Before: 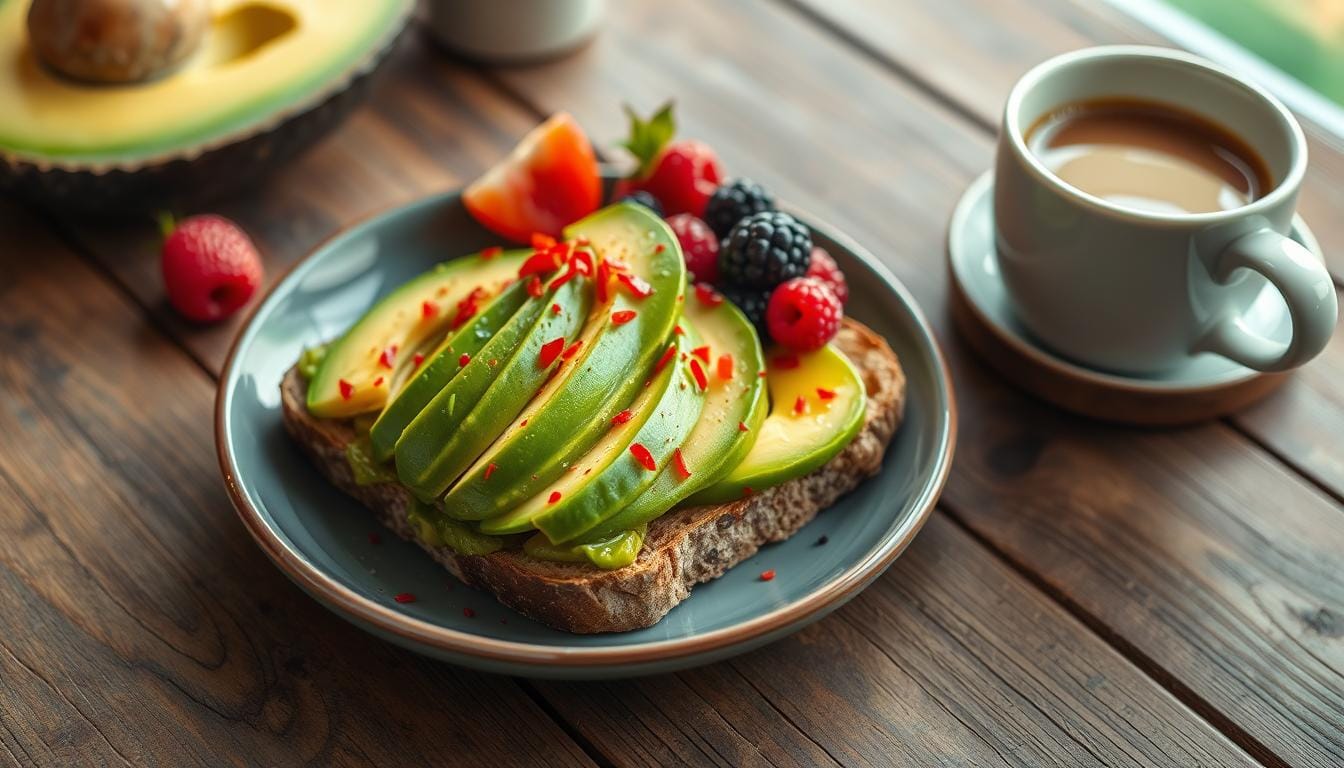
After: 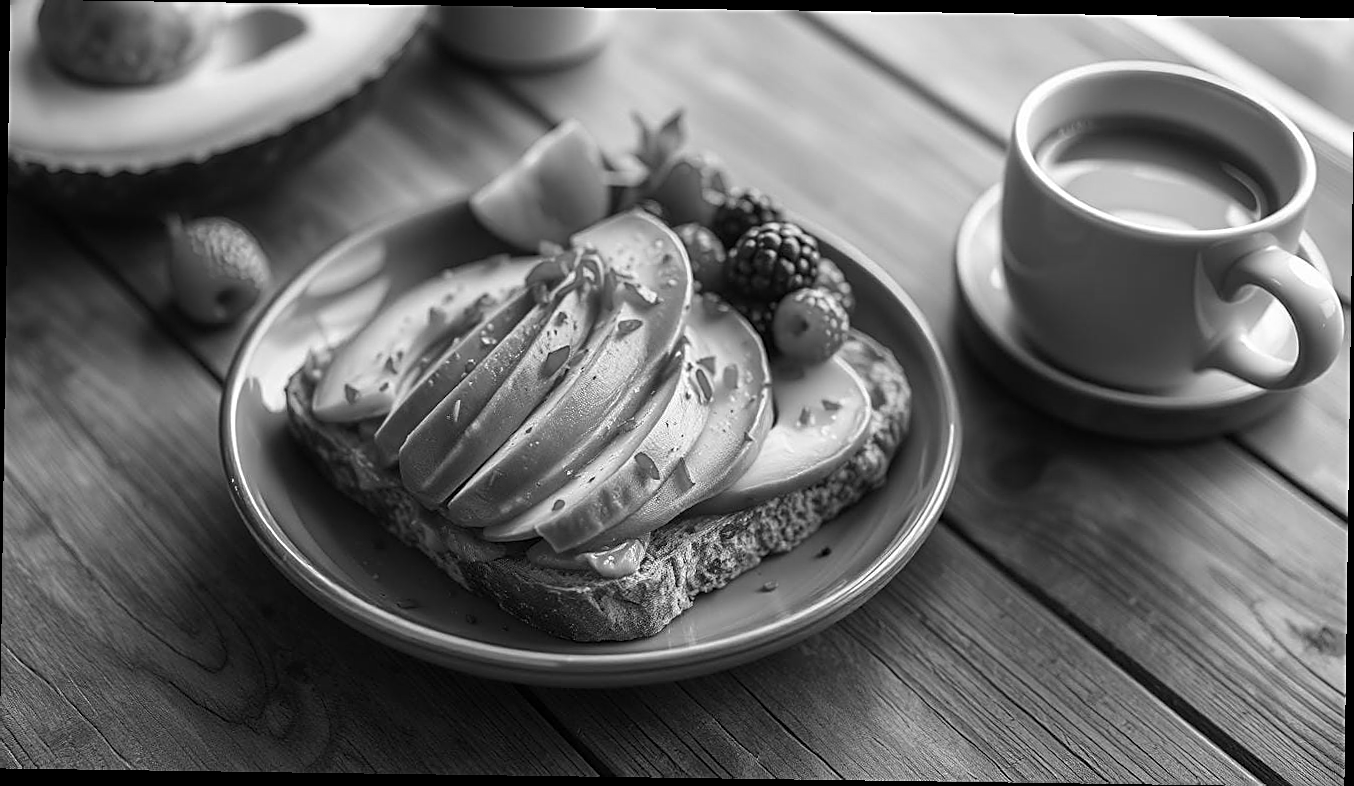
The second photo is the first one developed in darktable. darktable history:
monochrome: on, module defaults
sharpen: amount 0.6
rotate and perspective: rotation 0.8°, automatic cropping off
